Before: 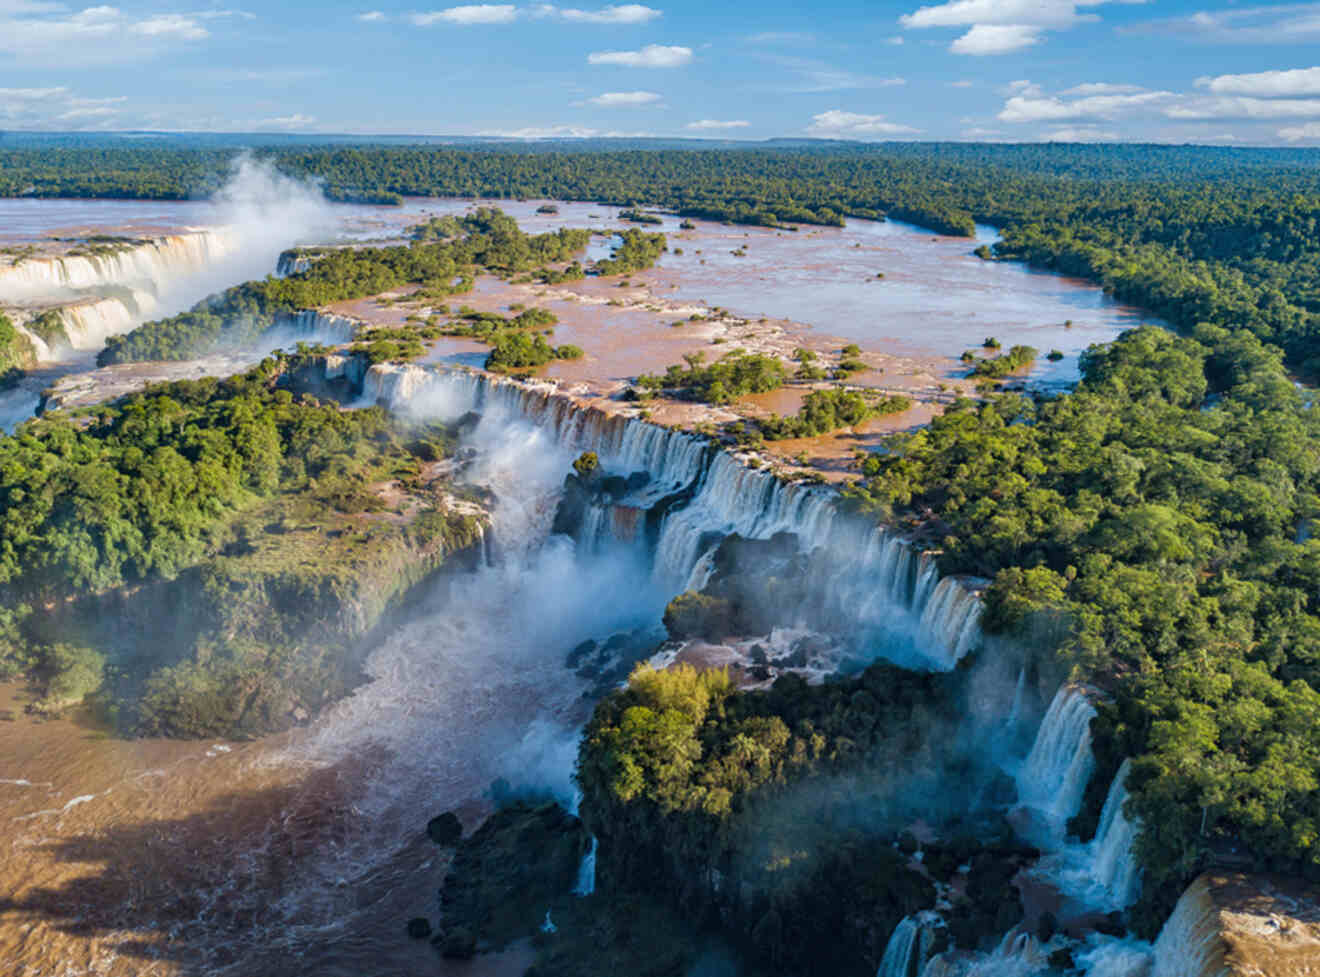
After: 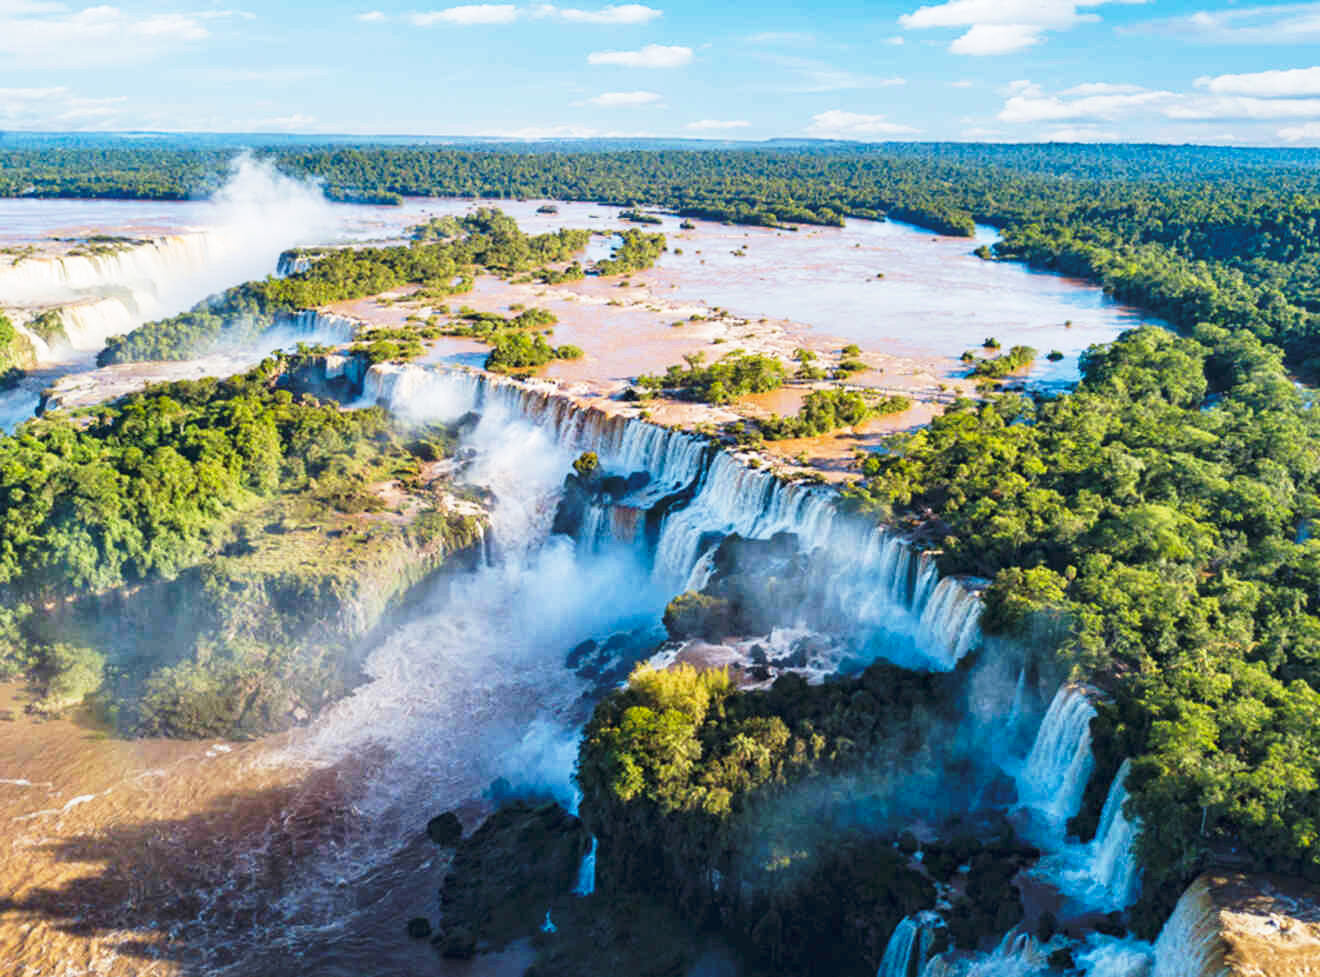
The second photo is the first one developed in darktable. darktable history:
tone curve: curves: ch0 [(0, 0) (0.003, 0.013) (0.011, 0.02) (0.025, 0.037) (0.044, 0.068) (0.069, 0.108) (0.1, 0.138) (0.136, 0.168) (0.177, 0.203) (0.224, 0.241) (0.277, 0.281) (0.335, 0.328) (0.399, 0.382) (0.468, 0.448) (0.543, 0.519) (0.623, 0.603) (0.709, 0.705) (0.801, 0.808) (0.898, 0.903) (1, 1)], preserve colors none
base curve: curves: ch0 [(0, 0) (0.028, 0.03) (0.121, 0.232) (0.46, 0.748) (0.859, 0.968) (1, 1)], preserve colors none
